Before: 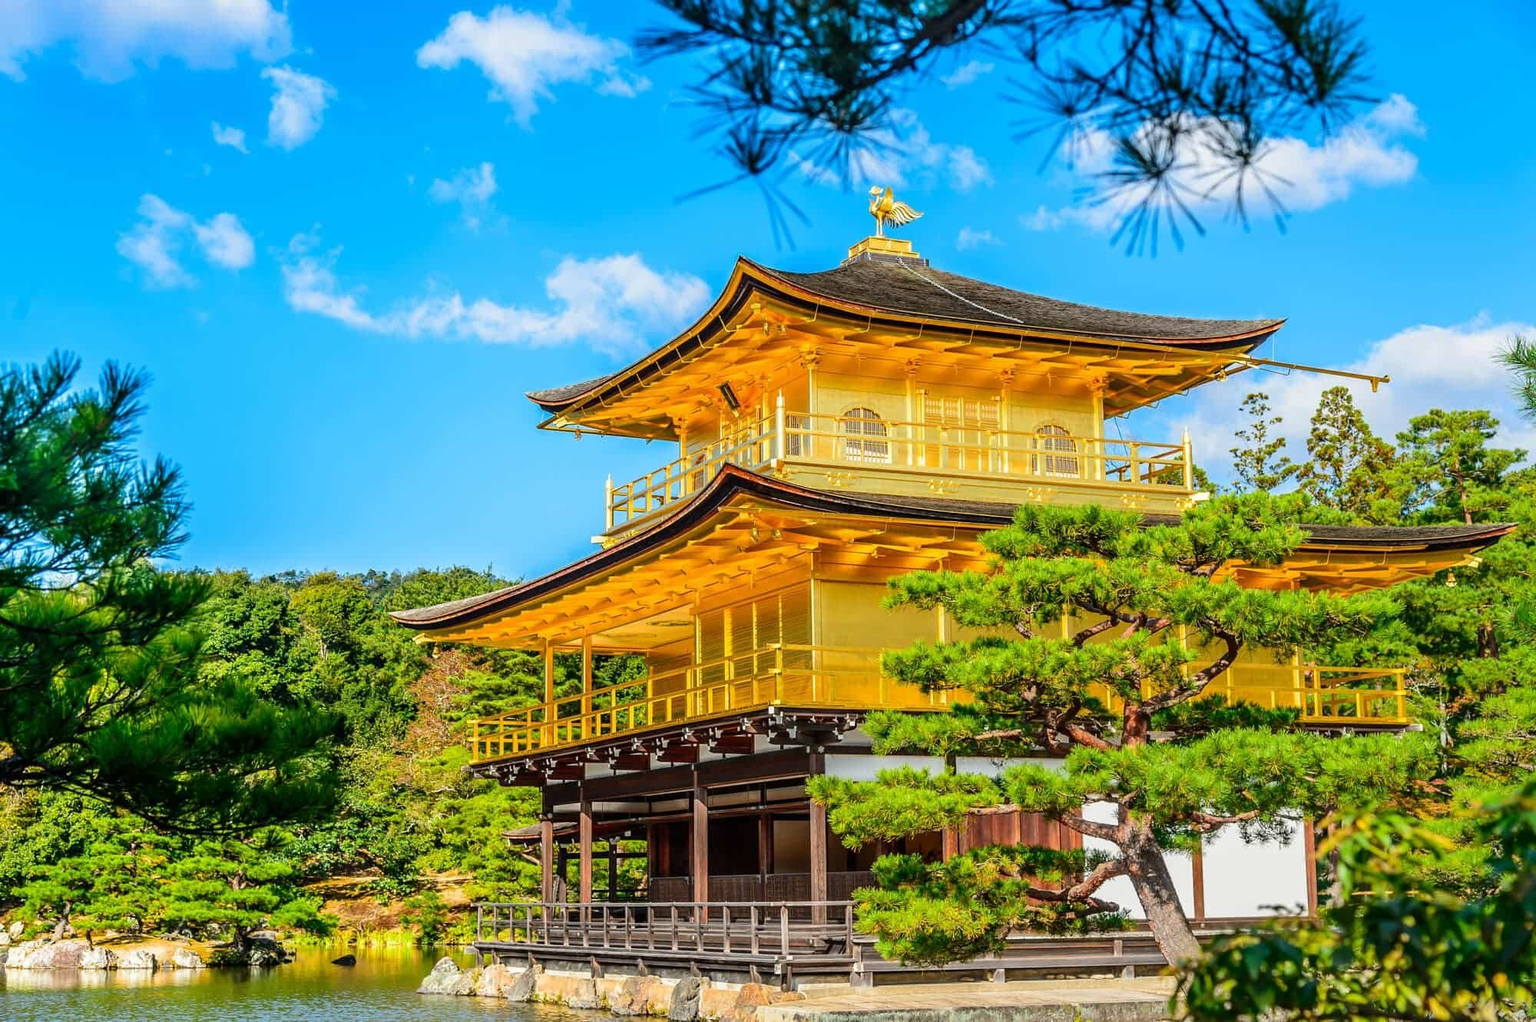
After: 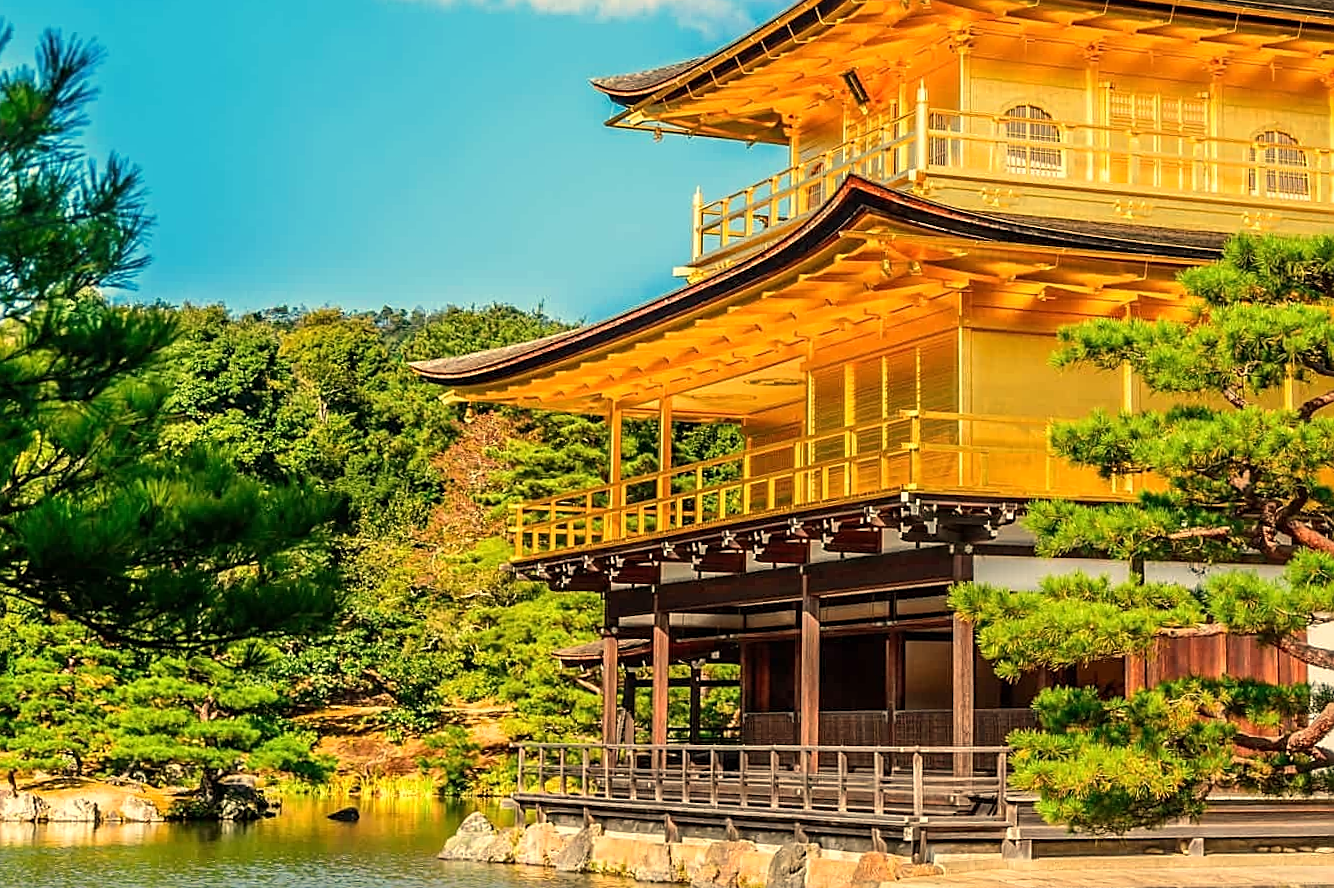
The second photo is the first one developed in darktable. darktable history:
sharpen: on, module defaults
white balance: red 1.123, blue 0.83
crop and rotate: angle -0.82°, left 3.85%, top 31.828%, right 27.992%
